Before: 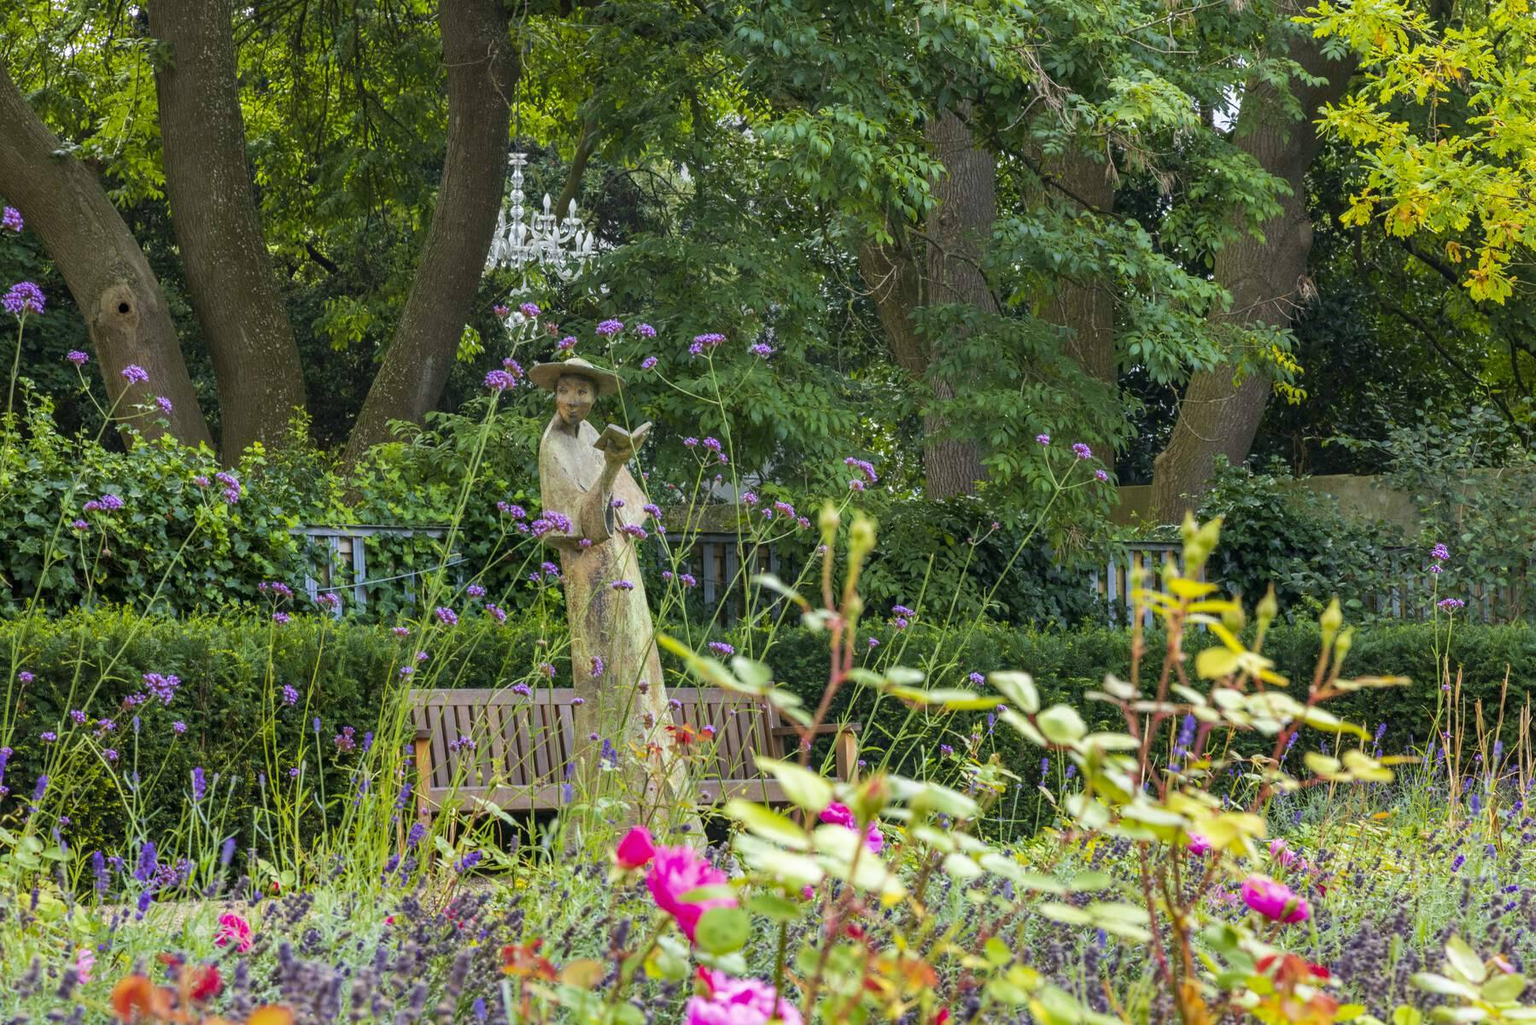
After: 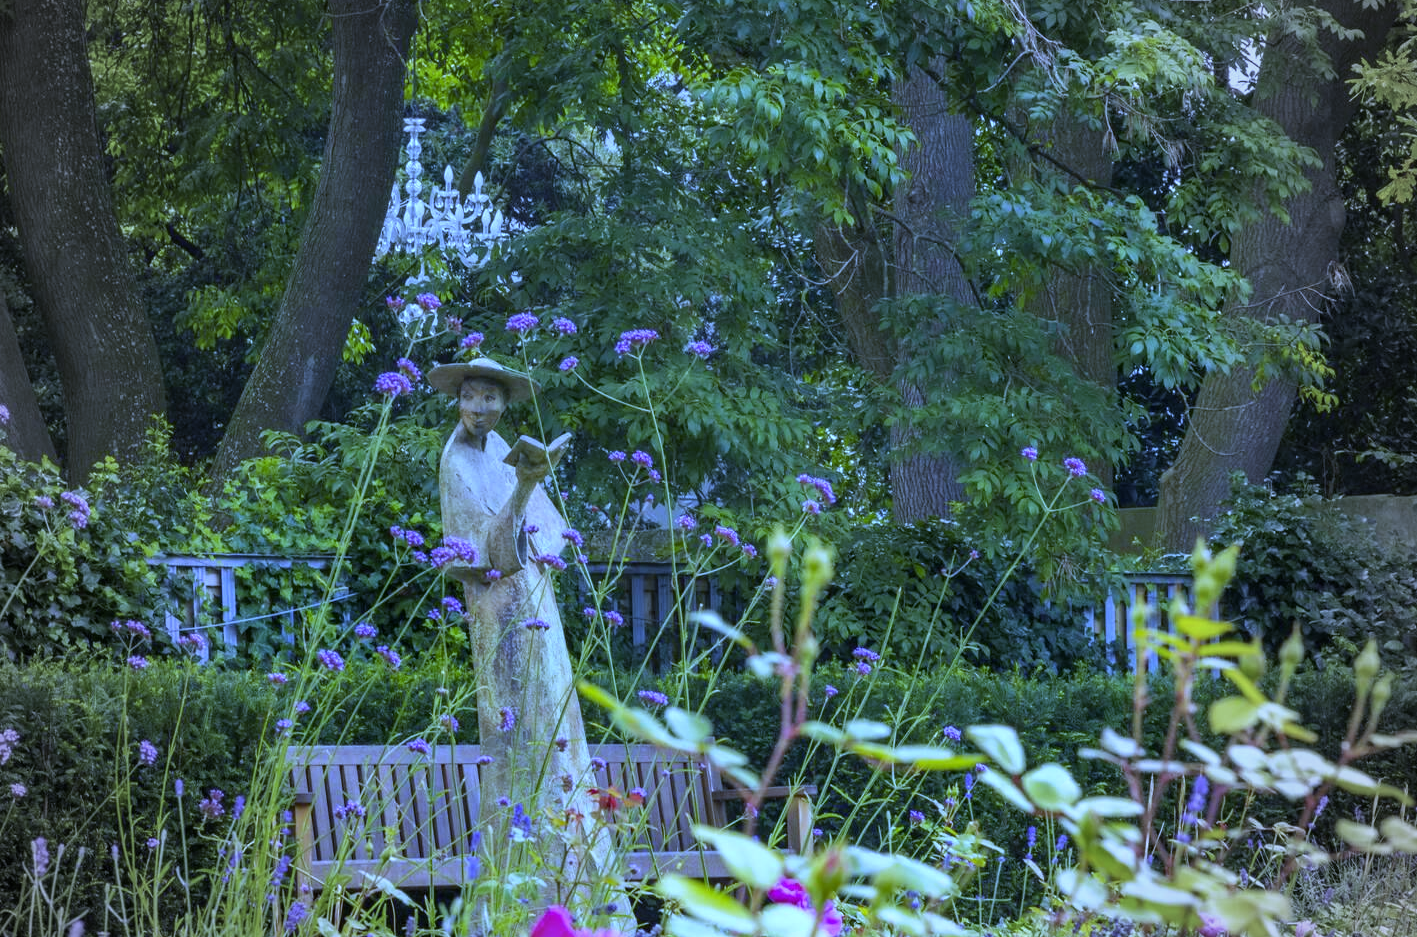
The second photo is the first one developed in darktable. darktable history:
crop and rotate: left 10.77%, top 5.1%, right 10.41%, bottom 16.76%
vignetting: fall-off start 67.15%, brightness -0.442, saturation -0.691, width/height ratio 1.011, unbound false
white balance: red 0.766, blue 1.537
